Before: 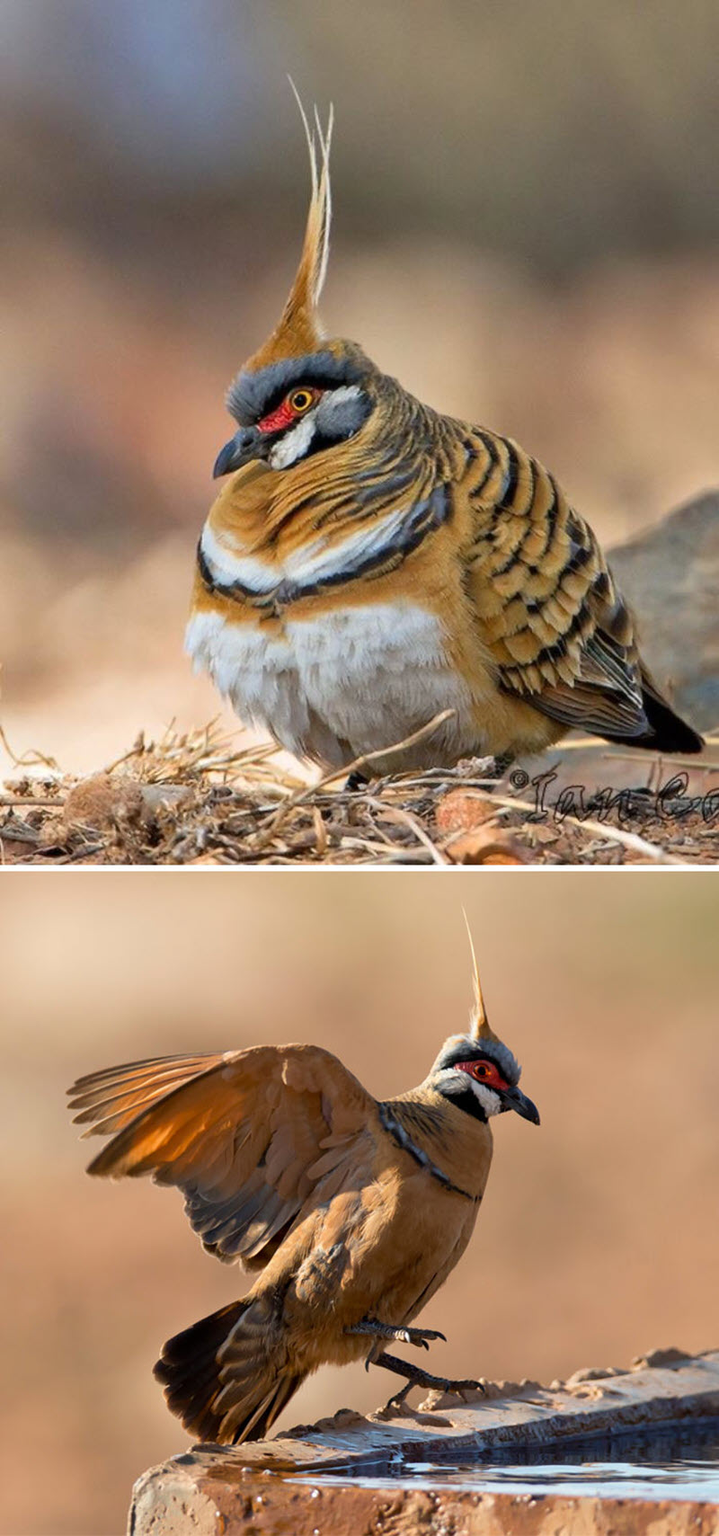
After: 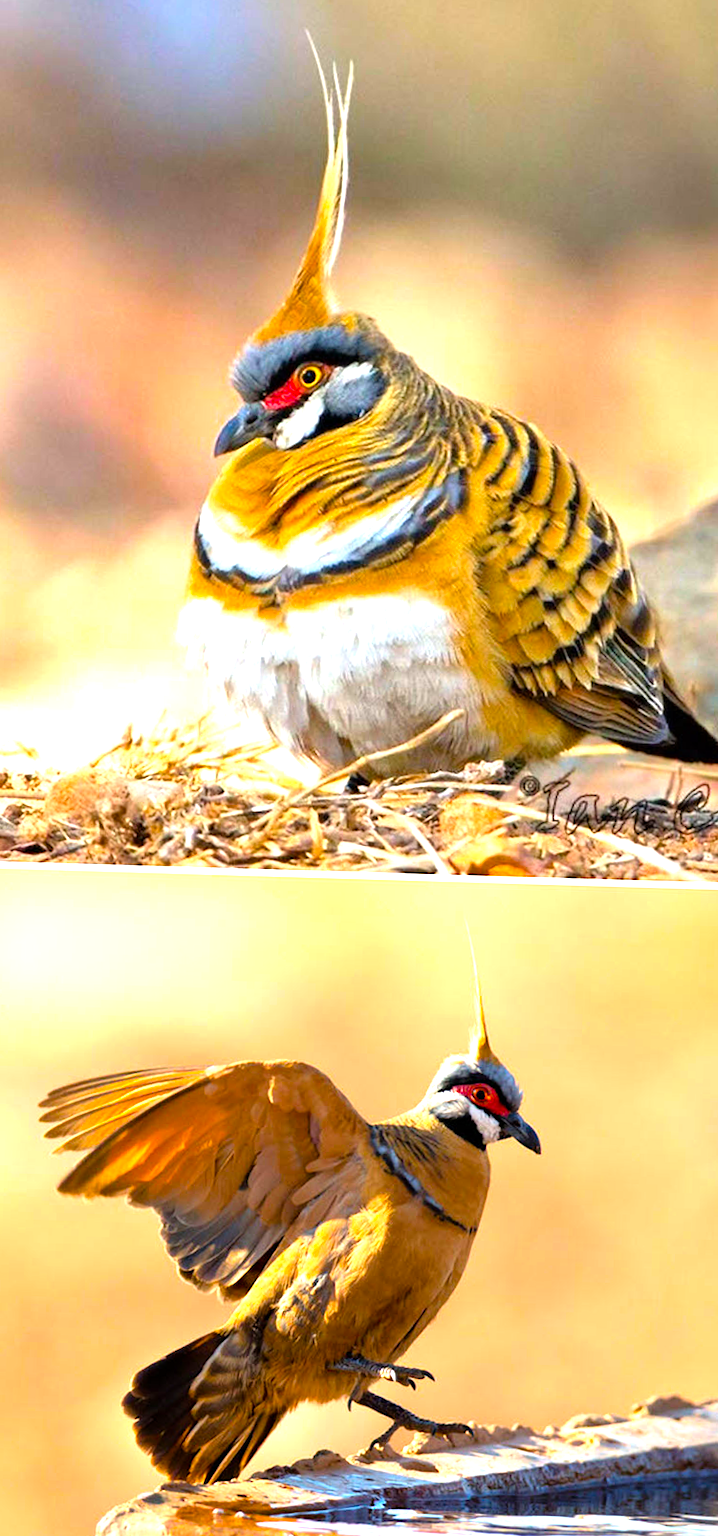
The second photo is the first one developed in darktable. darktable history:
crop and rotate: angle -1.7°
color correction: highlights b* -0.057, saturation 1.07
color balance rgb: perceptual saturation grading › global saturation 29.508%, global vibrance 23.475%
tone equalizer: -8 EV -0.739 EV, -7 EV -0.719 EV, -6 EV -0.562 EV, -5 EV -0.363 EV, -3 EV 0.393 EV, -2 EV 0.6 EV, -1 EV 0.682 EV, +0 EV 0.758 EV
exposure: exposure 0.607 EV, compensate highlight preservation false
